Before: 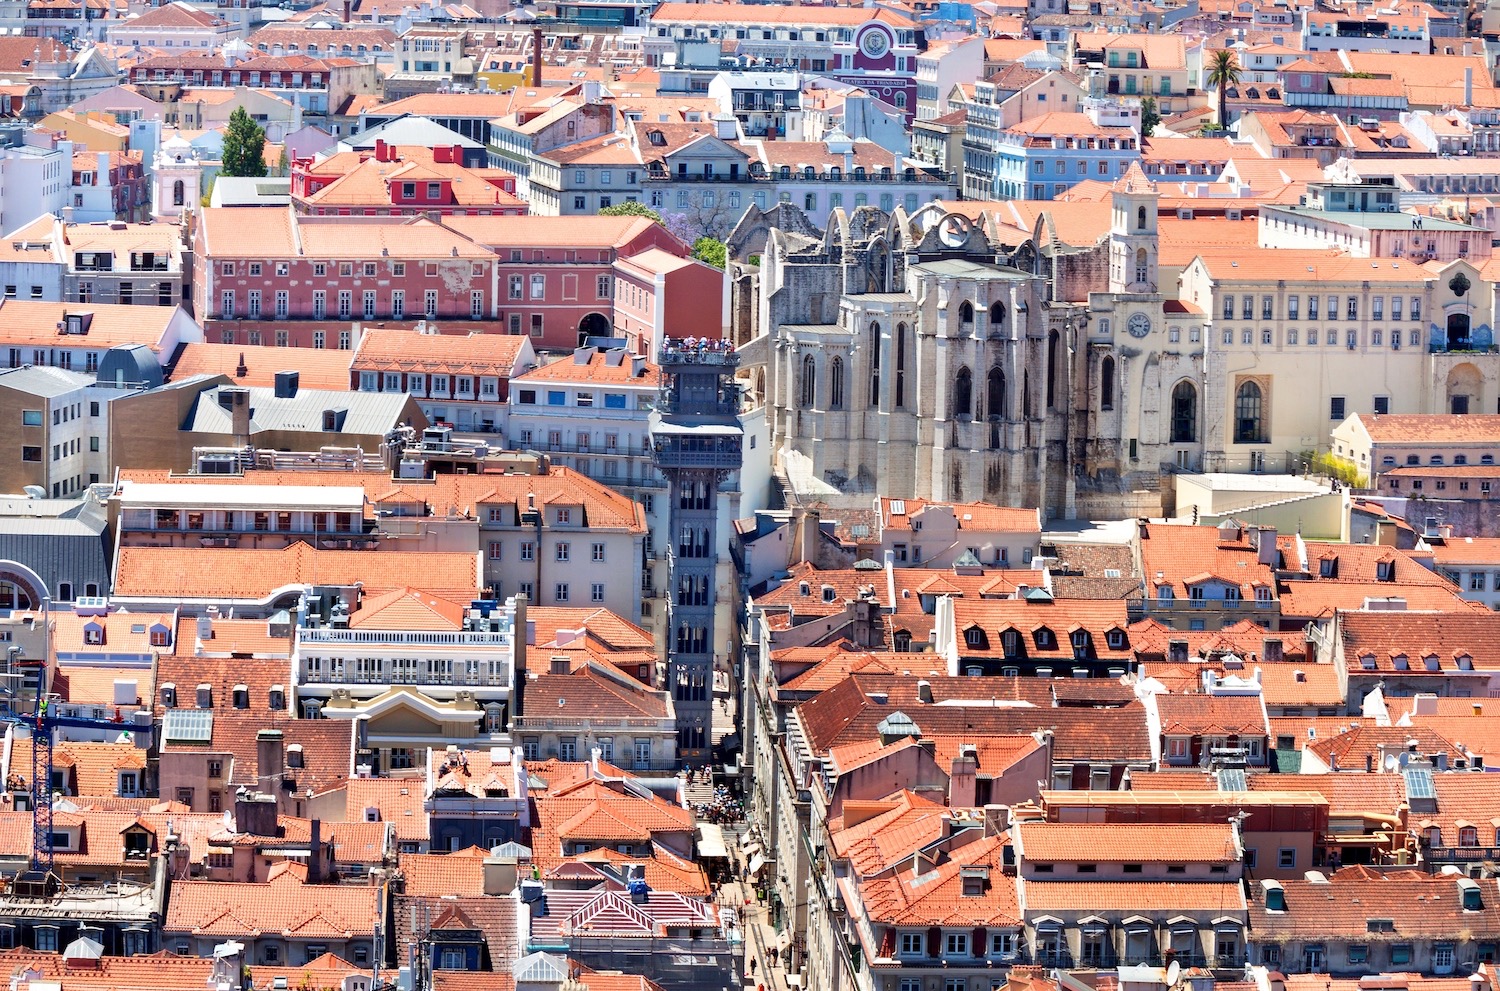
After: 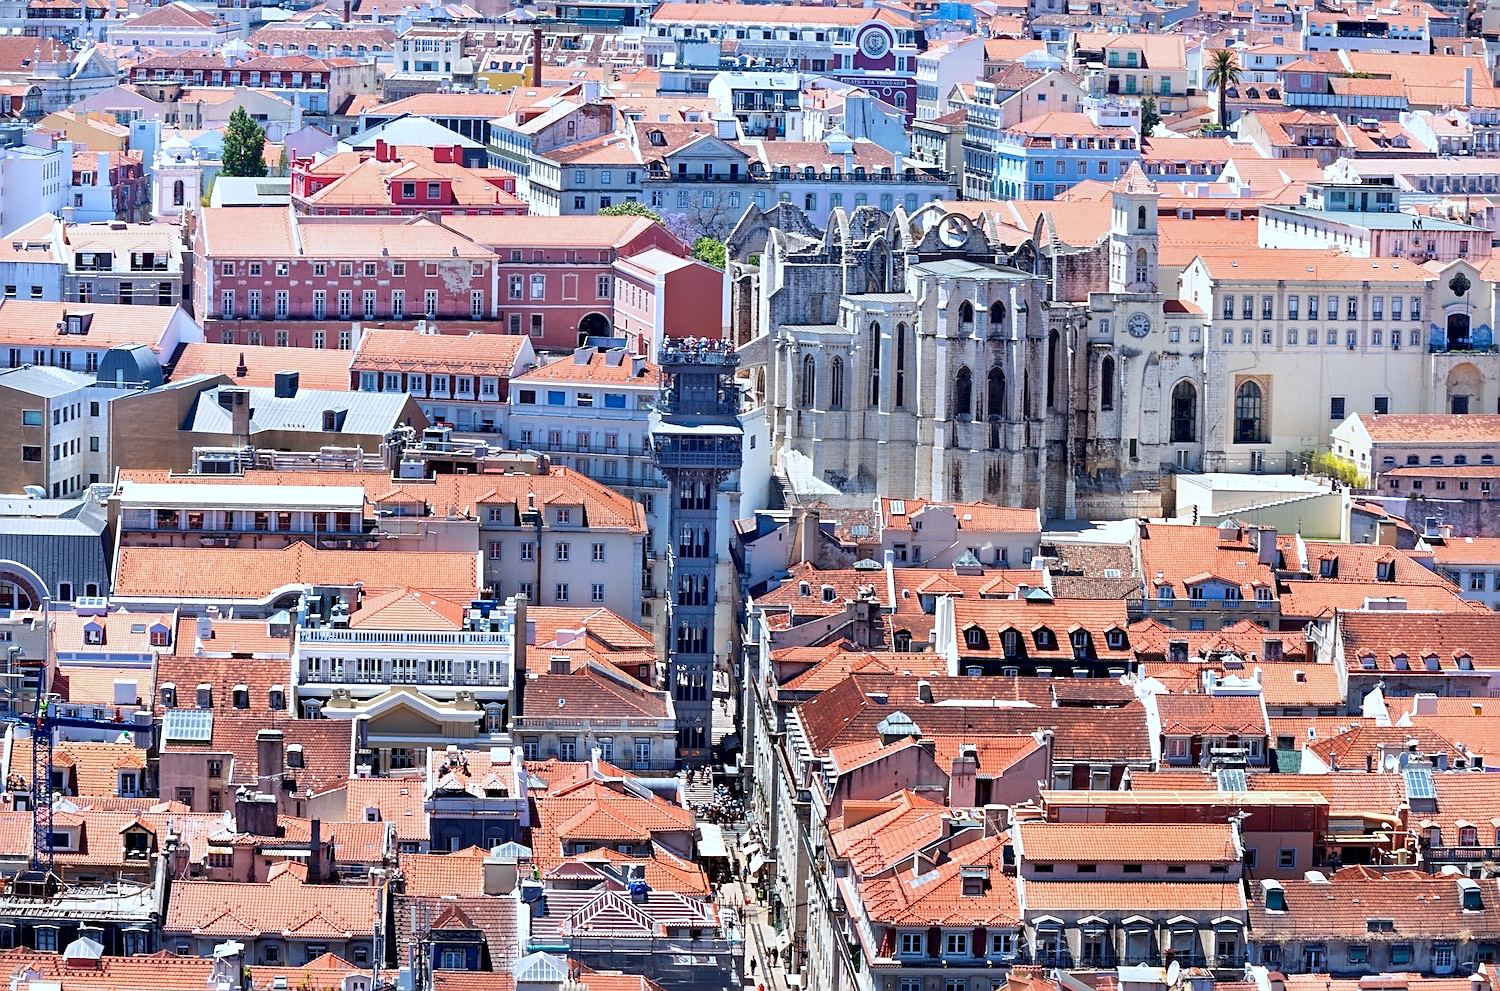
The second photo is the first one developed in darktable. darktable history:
sharpen: on, module defaults
color calibration: x 0.37, y 0.382, temperature 4313.32 K
